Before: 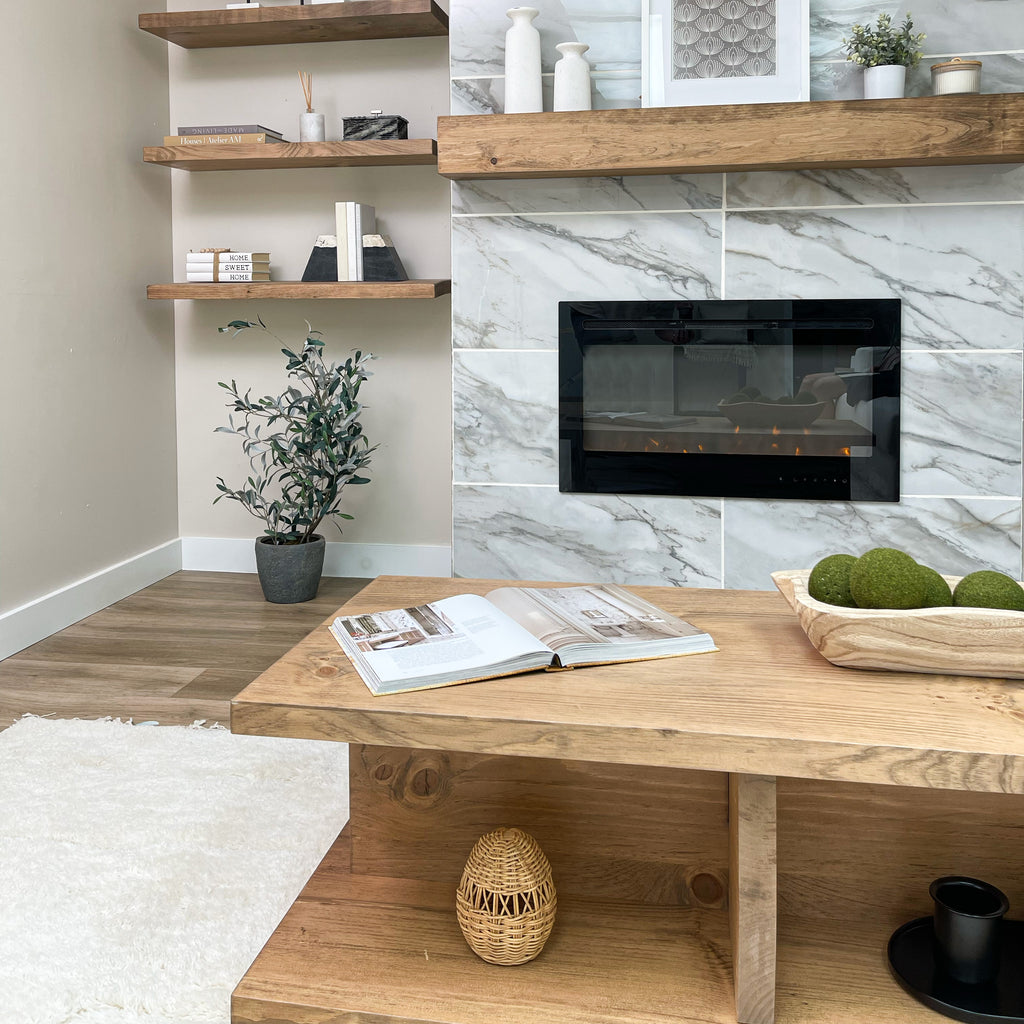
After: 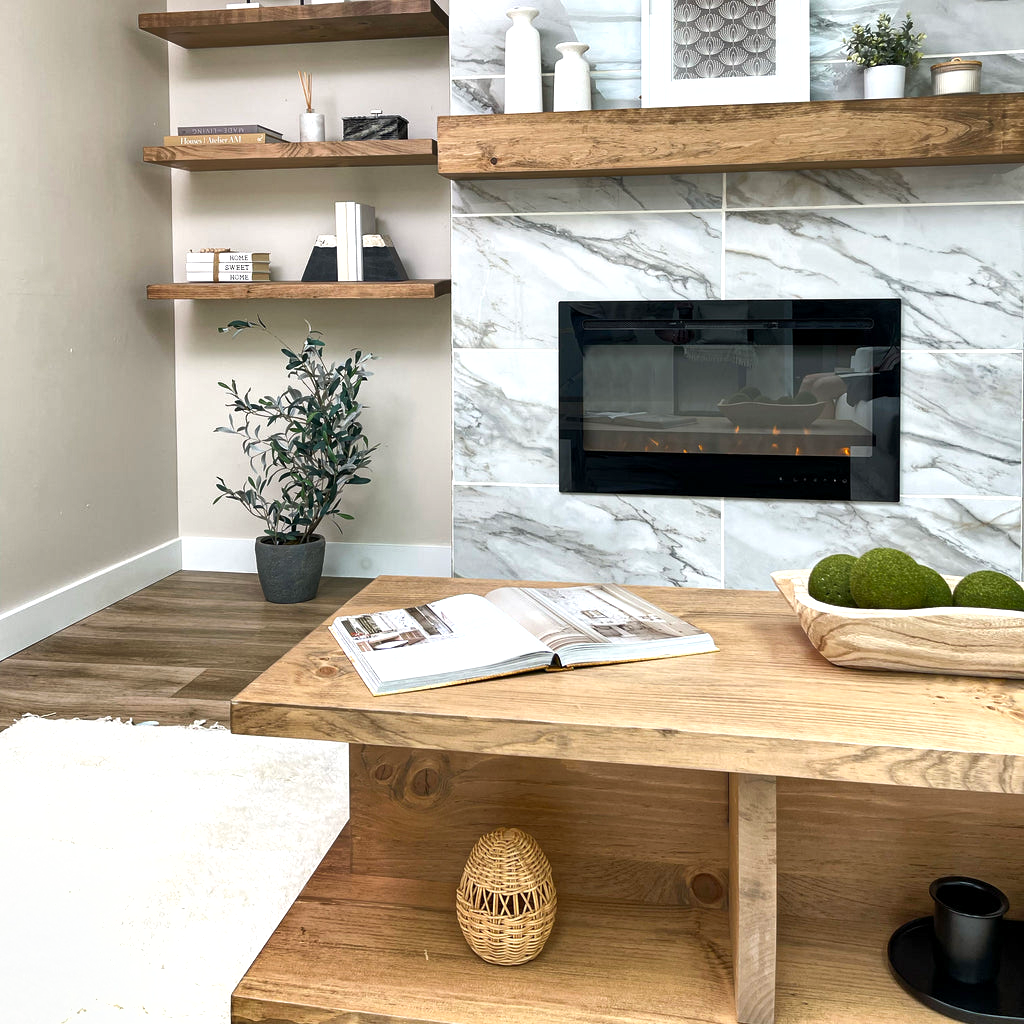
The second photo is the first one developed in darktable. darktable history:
exposure: black level correction 0.001, exposure 0.5 EV, compensate highlight preservation false
shadows and highlights: shadows 43.62, white point adjustment -1.27, soften with gaussian
